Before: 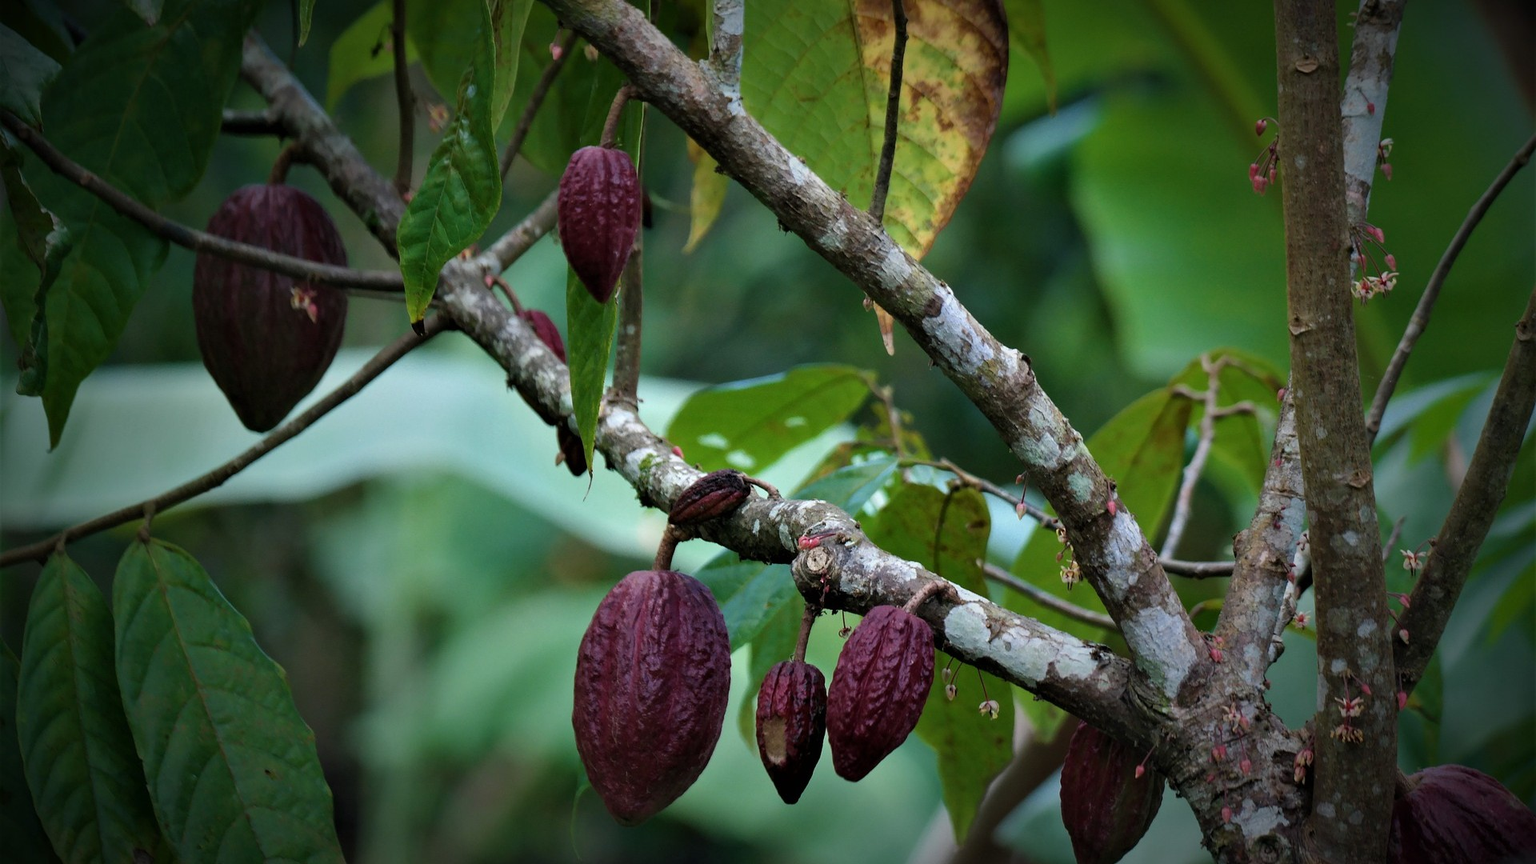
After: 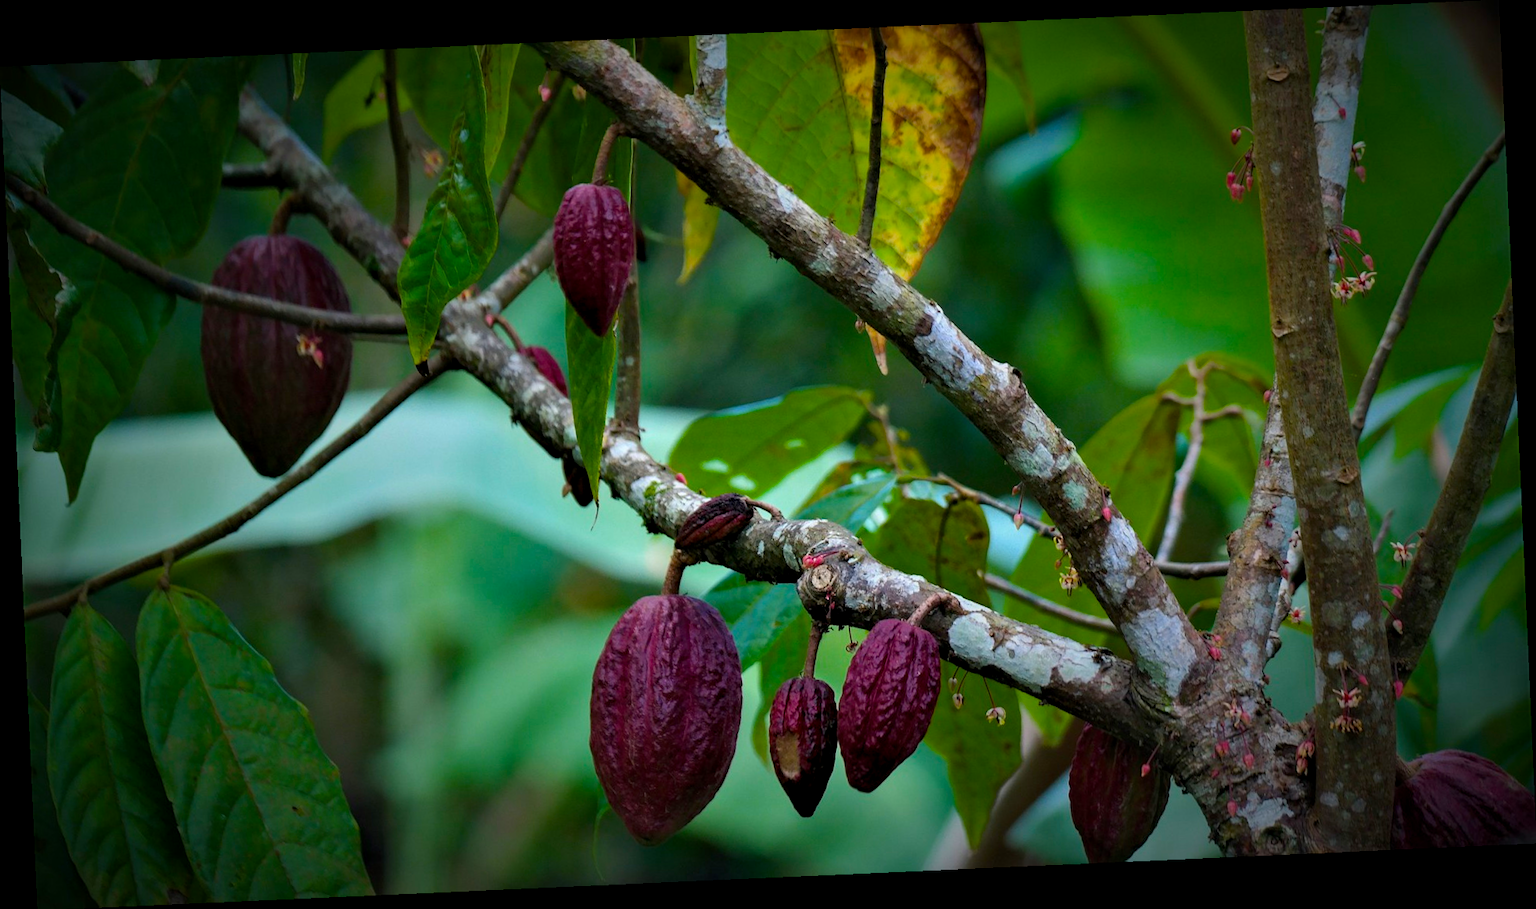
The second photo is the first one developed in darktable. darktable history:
local contrast: highlights 61%, shadows 106%, detail 107%, midtone range 0.529
rotate and perspective: rotation -2.56°, automatic cropping off
color balance rgb: linear chroma grading › global chroma 15%, perceptual saturation grading › global saturation 30%
